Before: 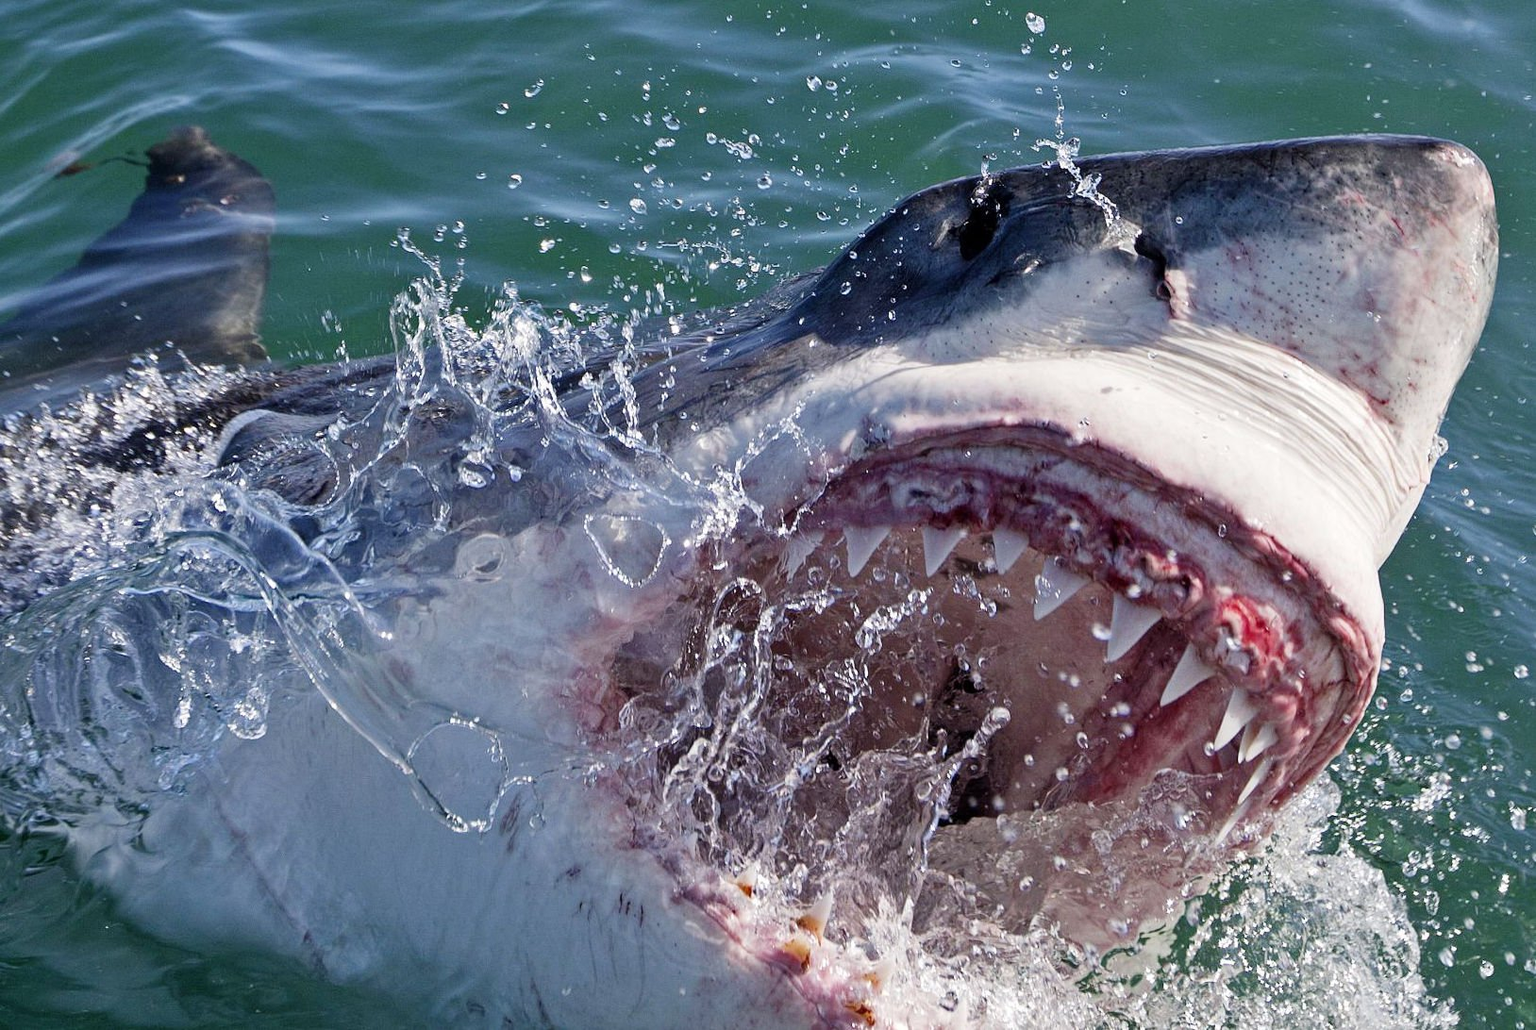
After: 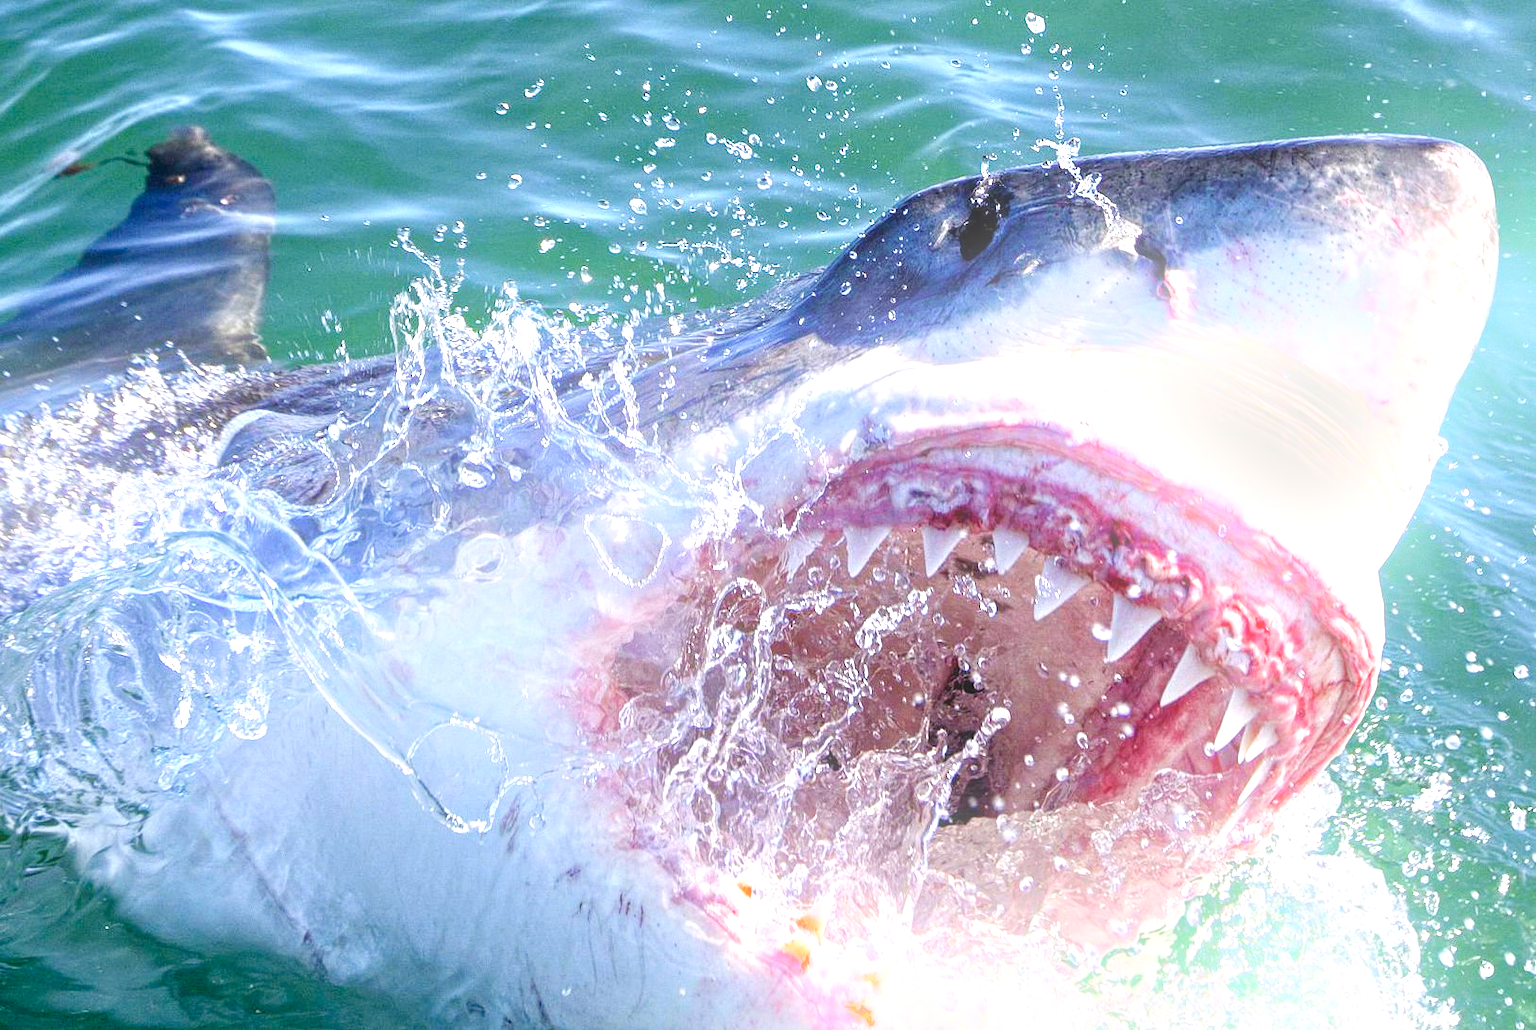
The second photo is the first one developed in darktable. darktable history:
bloom: on, module defaults
local contrast: on, module defaults
exposure: black level correction 0, exposure 1.2 EV, compensate highlight preservation false
color balance rgb: perceptual saturation grading › global saturation 20%, perceptual saturation grading › highlights -25%, perceptual saturation grading › shadows 50%
